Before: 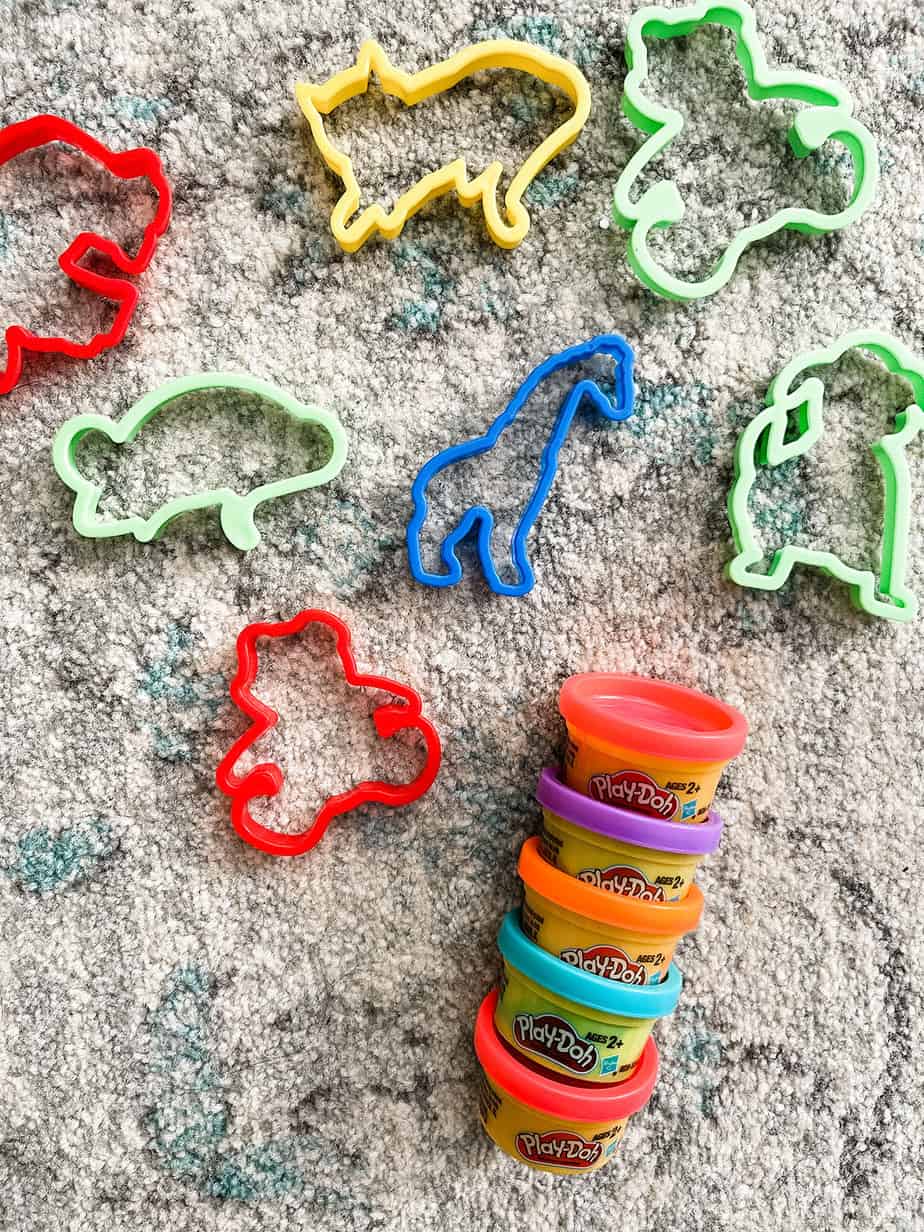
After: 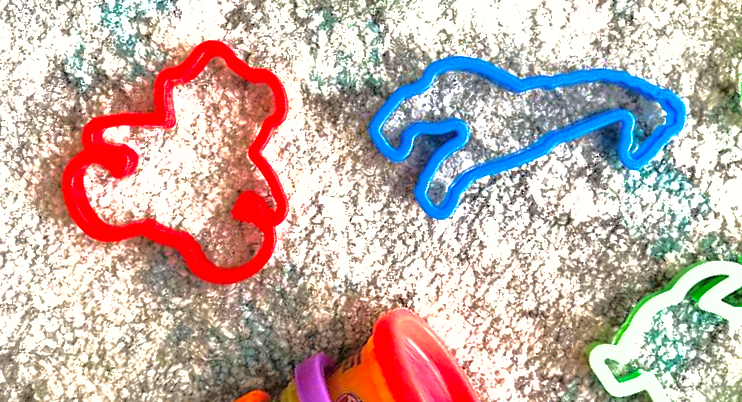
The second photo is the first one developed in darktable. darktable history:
crop and rotate: angle -45.98°, top 16.617%, right 0.869%, bottom 11.754%
shadows and highlights: shadows 40.24, highlights -59.74
velvia: on, module defaults
exposure: black level correction 0, exposure 1.103 EV, compensate highlight preservation false
